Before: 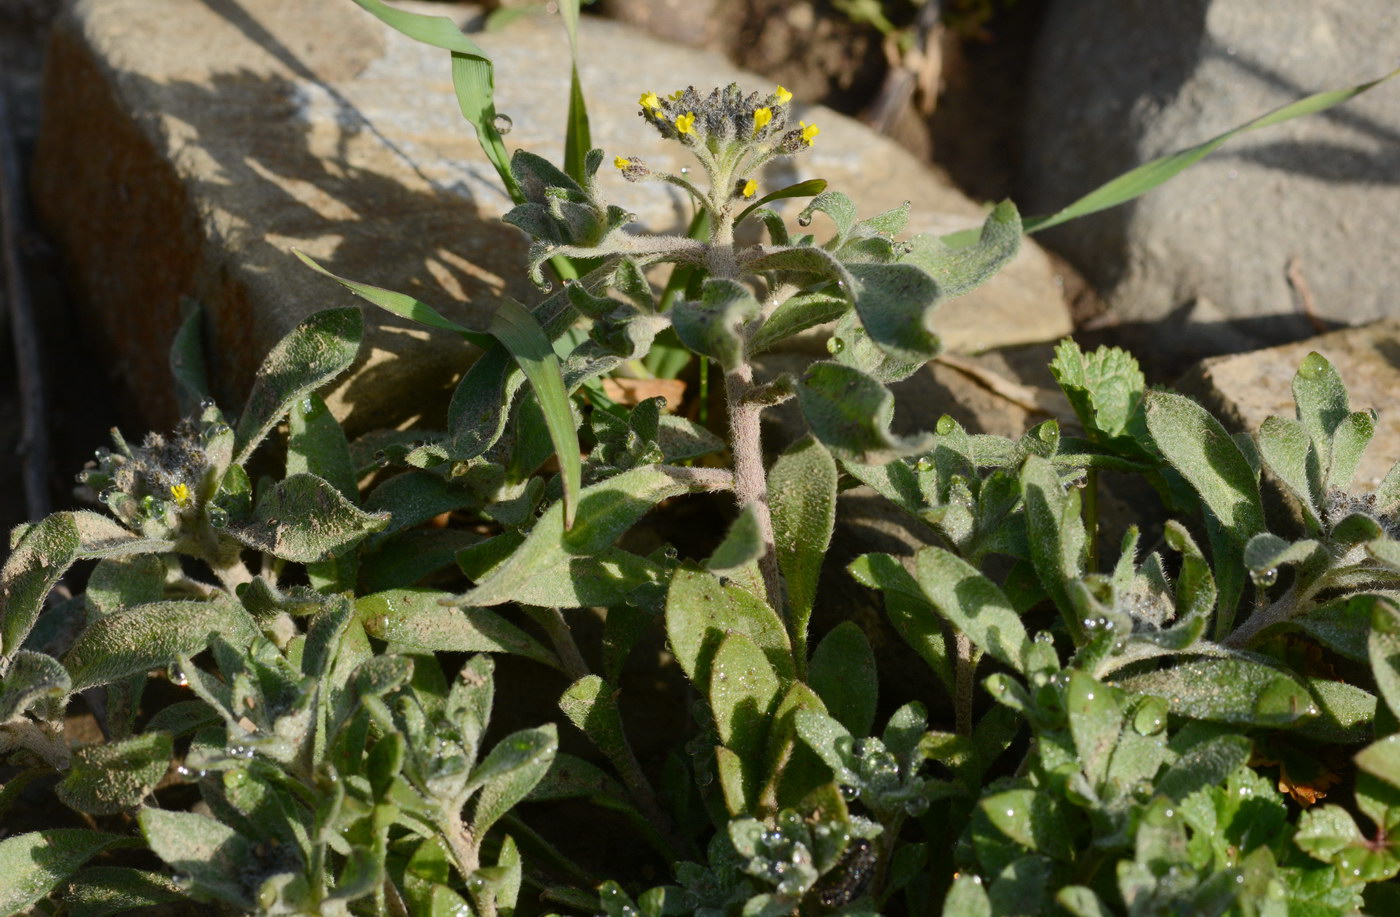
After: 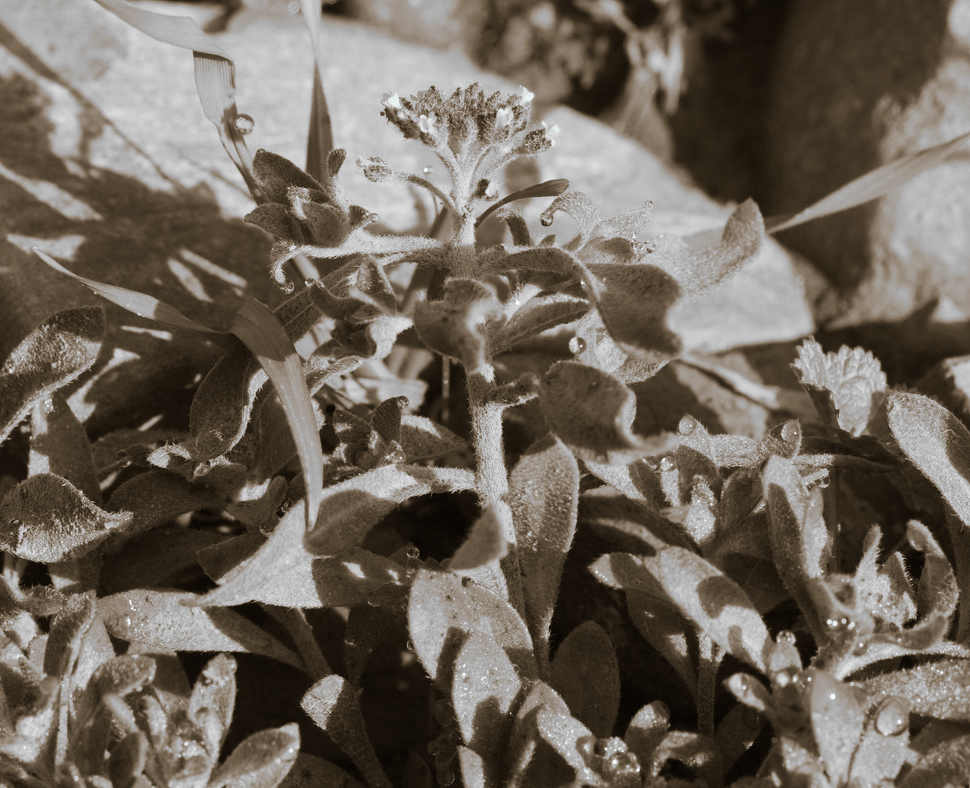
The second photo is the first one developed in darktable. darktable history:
velvia: strength 40%
monochrome: on, module defaults
split-toning: shadows › hue 37.98°, highlights › hue 185.58°, balance -55.261
white balance: red 1.123, blue 0.83
crop: left 18.479%, right 12.2%, bottom 13.971%
